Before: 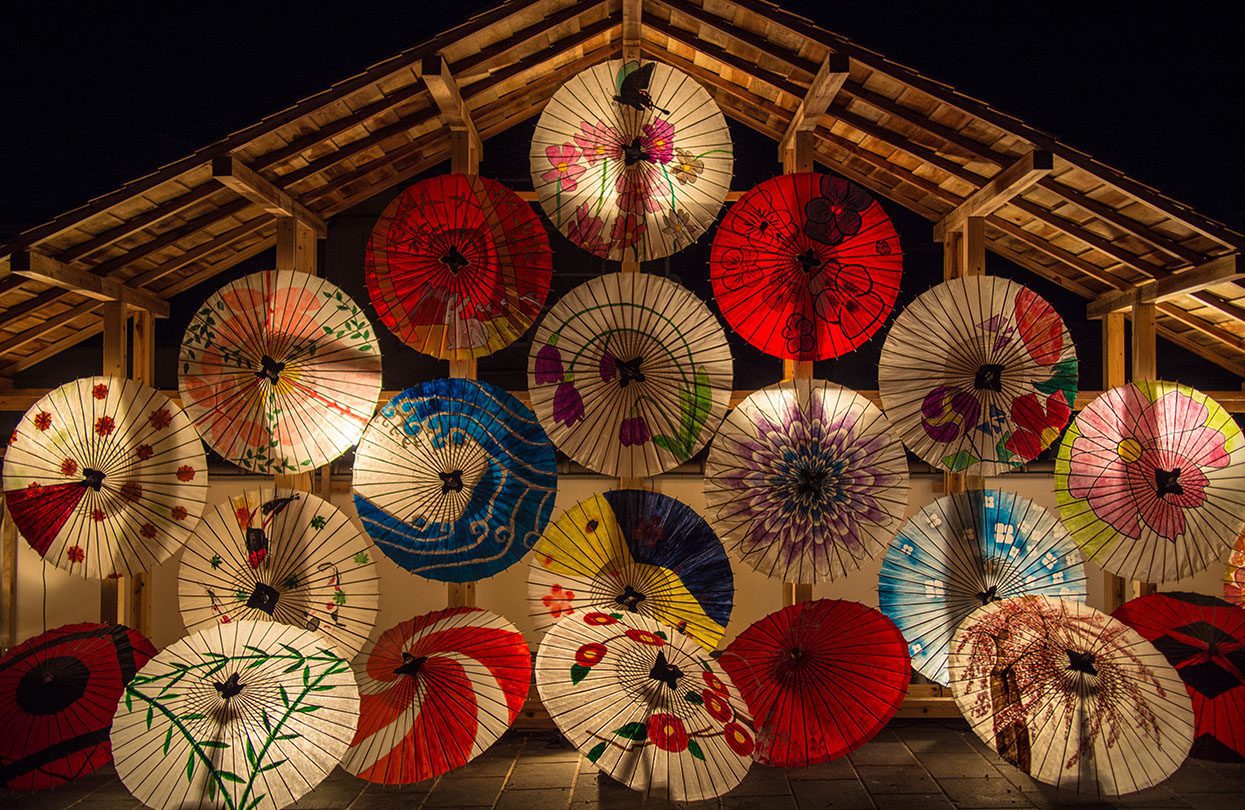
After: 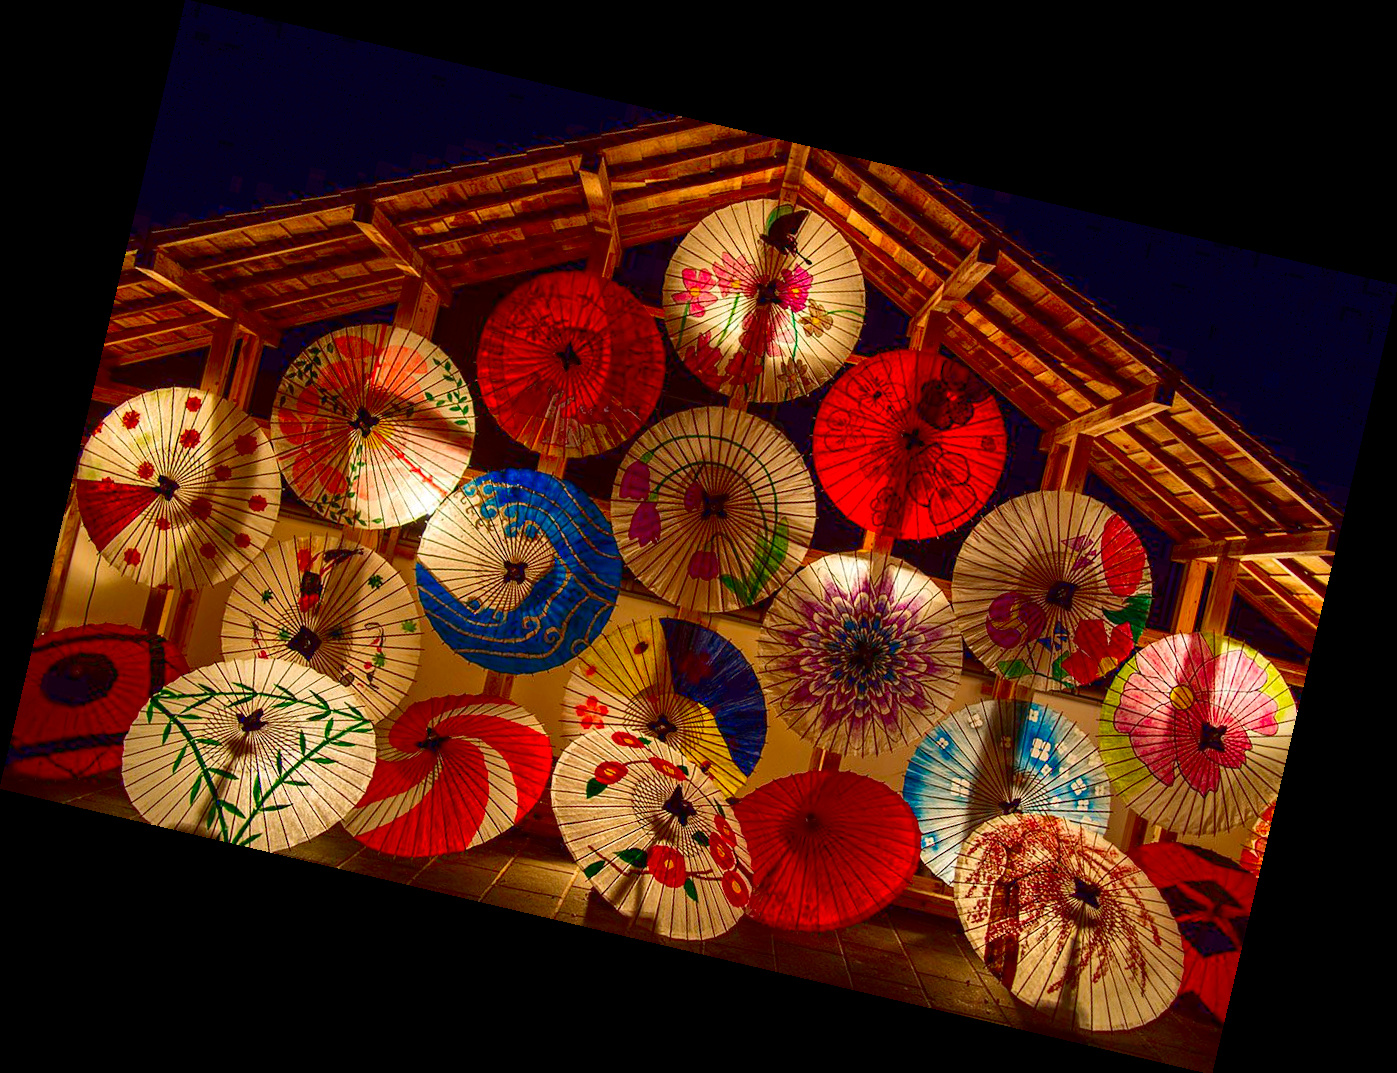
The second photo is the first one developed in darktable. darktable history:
levels: levels [0, 0.43, 0.984]
rotate and perspective: rotation 13.27°, automatic cropping off
shadows and highlights: shadows 32.83, highlights -47.7, soften with gaussian
contrast brightness saturation: contrast 0.1, brightness -0.26, saturation 0.14
